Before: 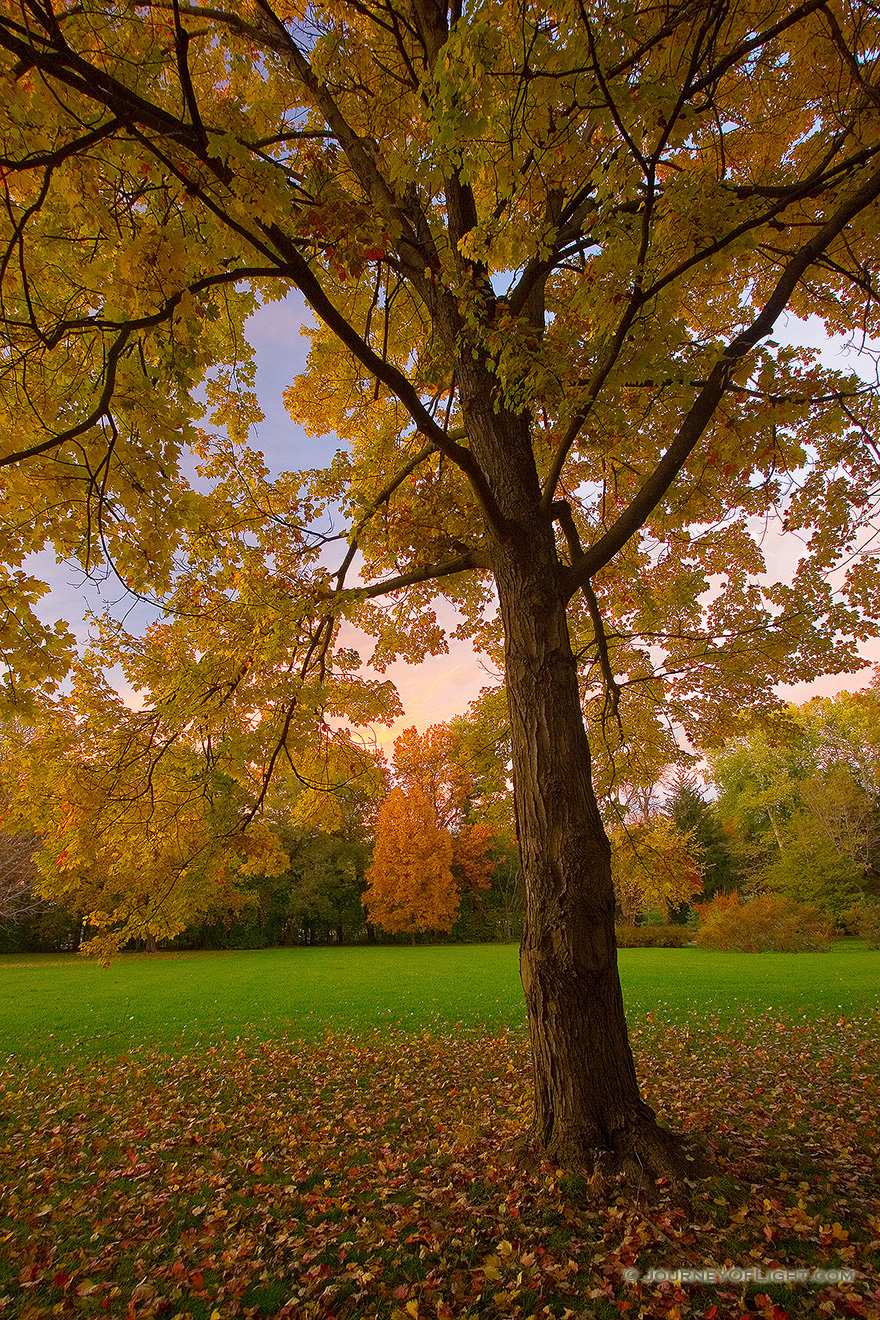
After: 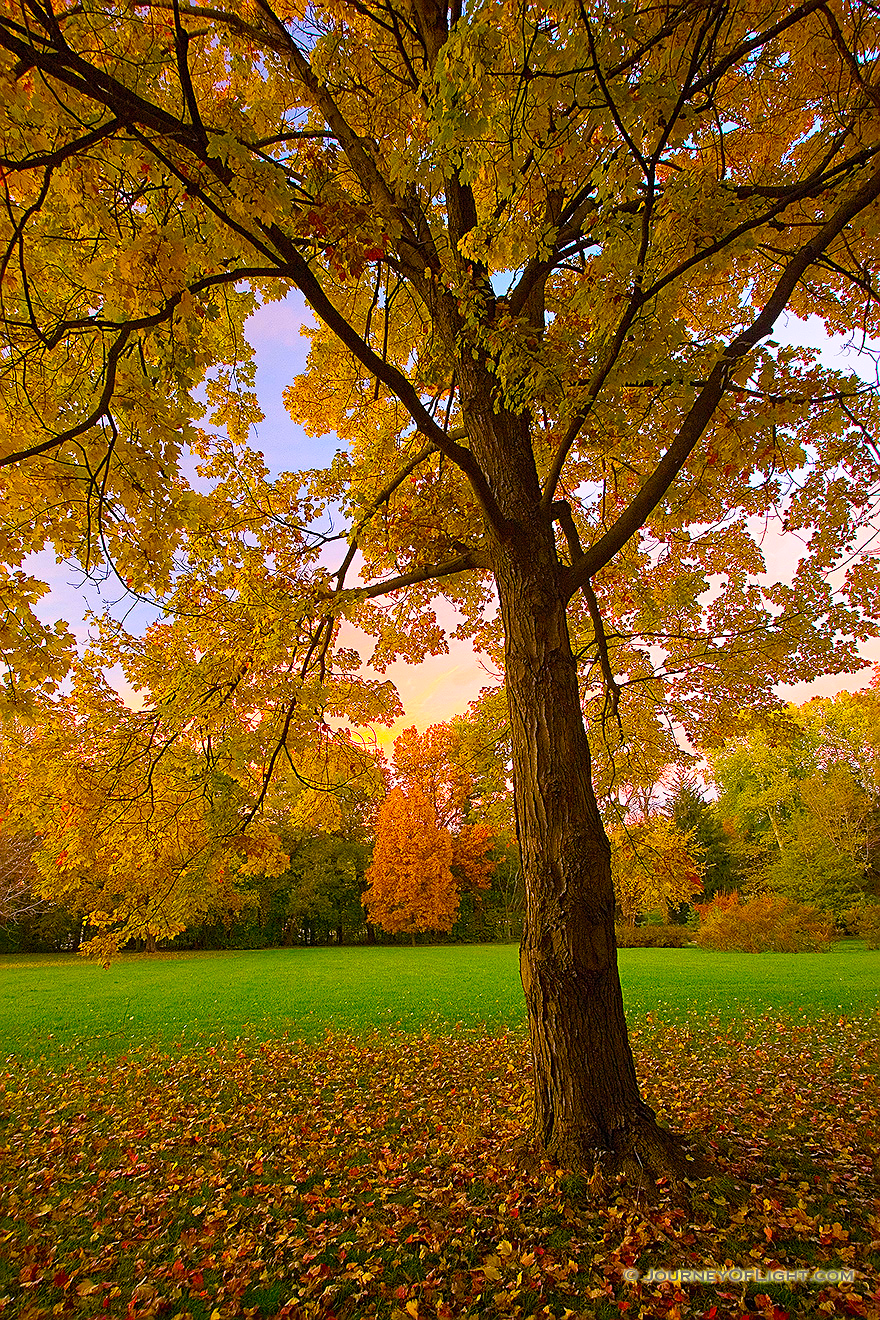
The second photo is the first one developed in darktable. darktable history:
color balance rgb: linear chroma grading › global chroma 15%, perceptual saturation grading › global saturation 30%
contrast brightness saturation: contrast 0.2, brightness 0.16, saturation 0.22
sharpen: on, module defaults
